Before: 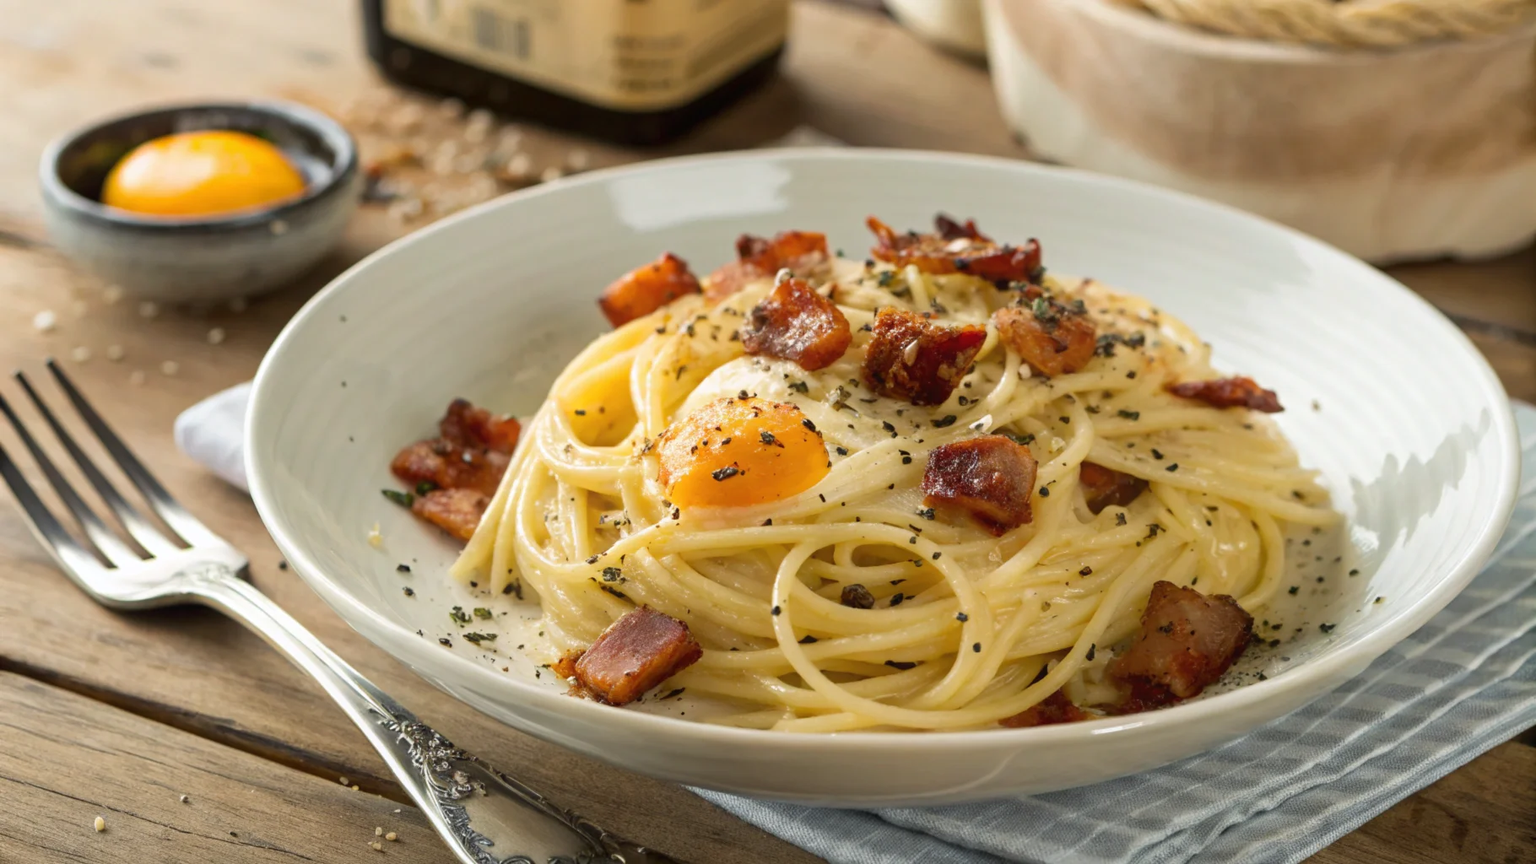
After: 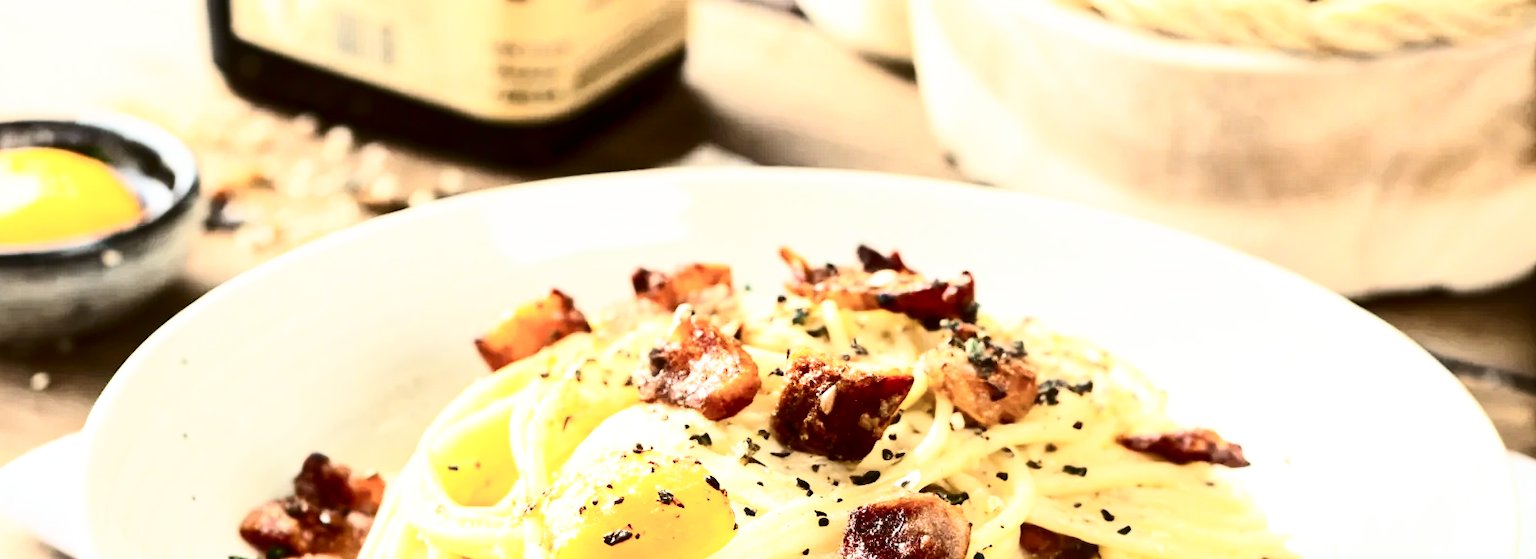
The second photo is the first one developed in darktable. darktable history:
crop and rotate: left 11.812%, bottom 42.776%
base curve: curves: ch0 [(0, 0) (0.495, 0.917) (1, 1)], preserve colors none
contrast brightness saturation: contrast 0.5, saturation -0.1
